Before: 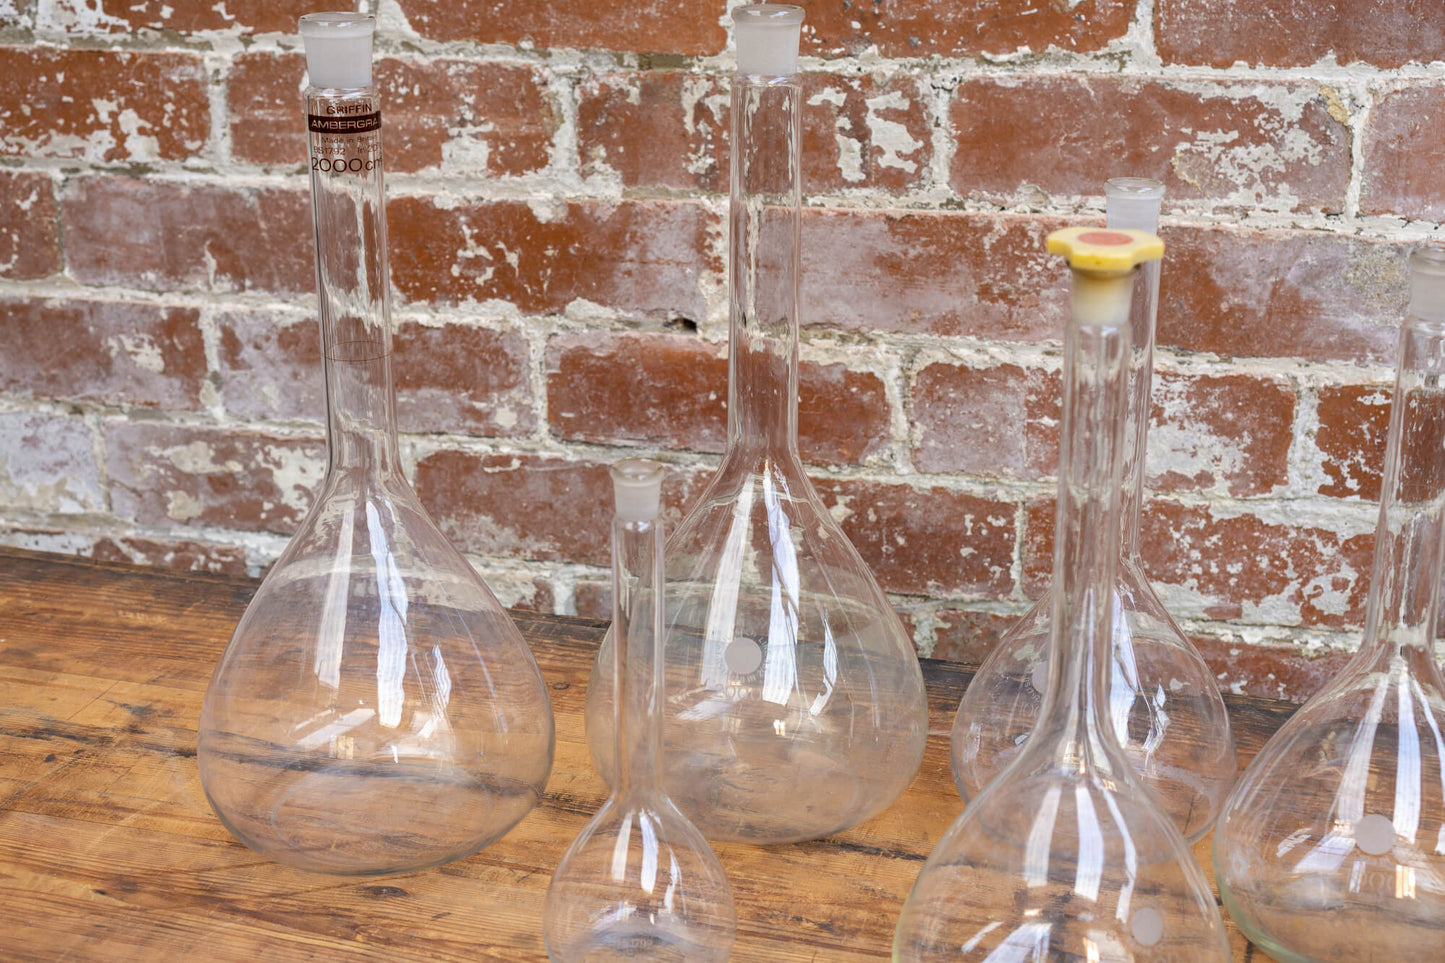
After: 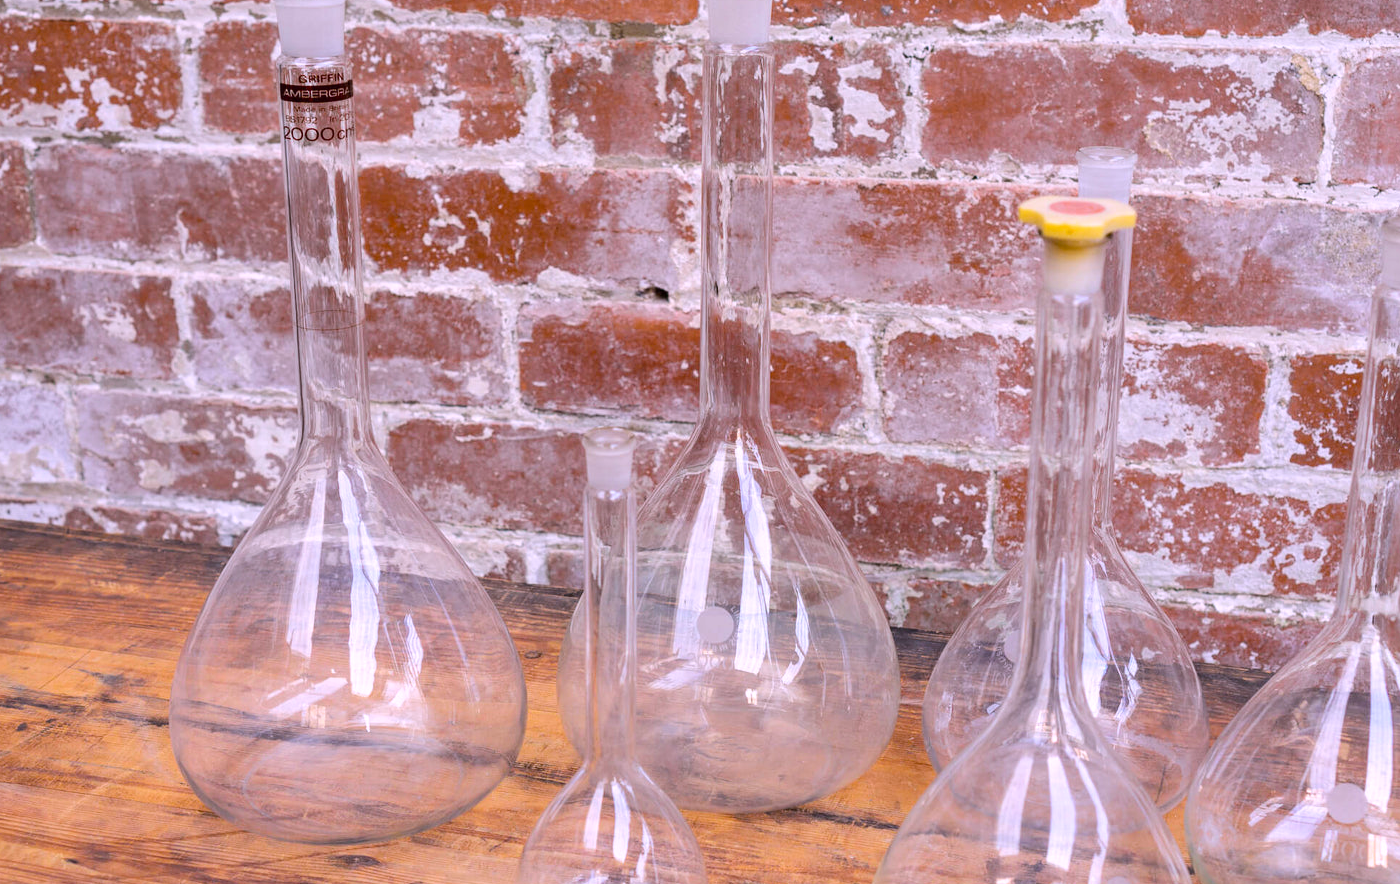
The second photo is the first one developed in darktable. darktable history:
tone curve: curves: ch0 [(0, 0.003) (0.117, 0.101) (0.257, 0.246) (0.408, 0.432) (0.611, 0.653) (0.824, 0.846) (1, 1)]; ch1 [(0, 0) (0.227, 0.197) (0.405, 0.421) (0.501, 0.501) (0.522, 0.53) (0.563, 0.572) (0.589, 0.611) (0.699, 0.709) (0.976, 0.992)]; ch2 [(0, 0) (0.208, 0.176) (0.377, 0.38) (0.5, 0.5) (0.537, 0.534) (0.571, 0.576) (0.681, 0.746) (1, 1)], color space Lab, independent channels, preserve colors none
crop: left 1.964%, top 3.251%, right 1.122%, bottom 4.933%
white balance: red 1.042, blue 1.17
